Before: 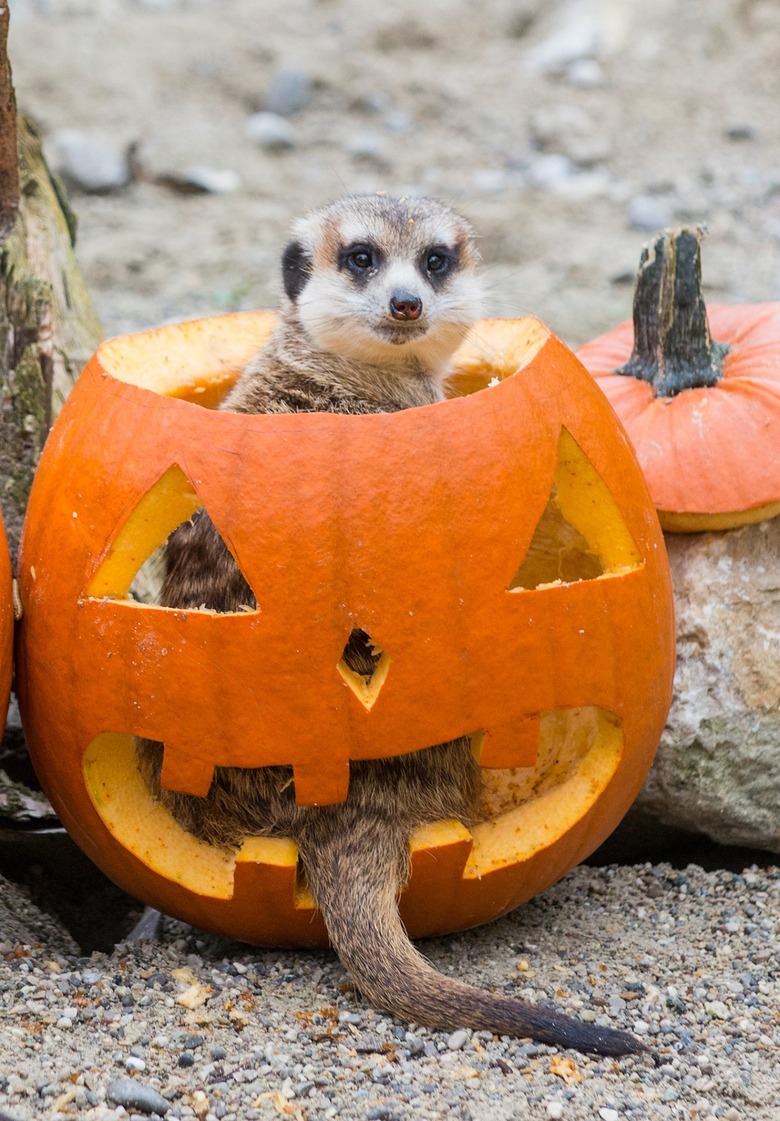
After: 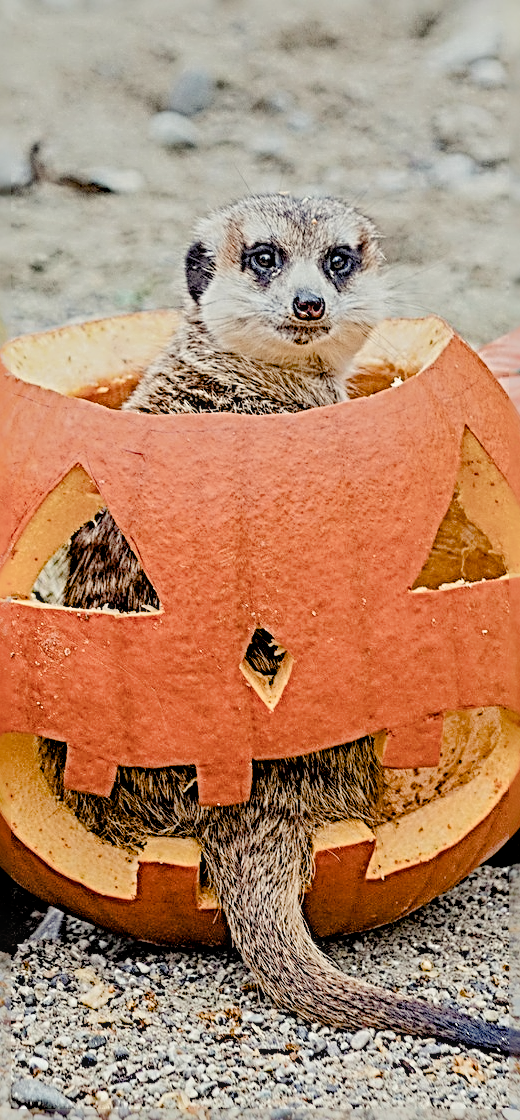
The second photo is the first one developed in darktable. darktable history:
local contrast: on, module defaults
sharpen: radius 4.034, amount 1.988
shadows and highlights: white point adjustment 0.949, soften with gaussian
color balance rgb: shadows lift › chroma 3.194%, shadows lift › hue 278.25°, highlights gain › luminance 5.784%, highlights gain › chroma 2.547%, highlights gain › hue 93.24°, perceptual saturation grading › global saturation 20%, perceptual saturation grading › highlights -25.75%, perceptual saturation grading › shadows 25.799%, saturation formula JzAzBz (2021)
levels: black 0.05%, levels [0, 0.476, 0.951]
exposure: black level correction 0, exposure 1.1 EV, compensate highlight preservation false
crop and rotate: left 12.543%, right 20.701%
filmic rgb: black relative exposure -4.49 EV, white relative exposure 6.56 EV, hardness 1.88, contrast 0.515, iterations of high-quality reconstruction 0
